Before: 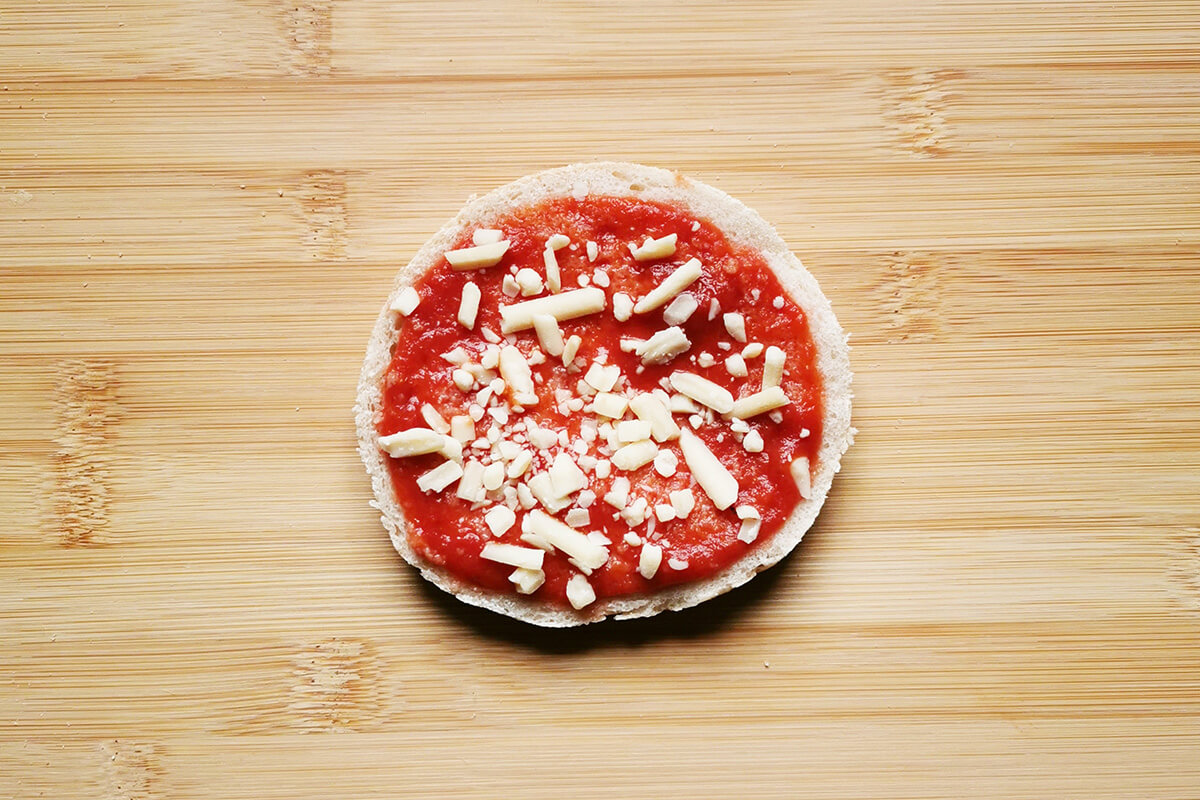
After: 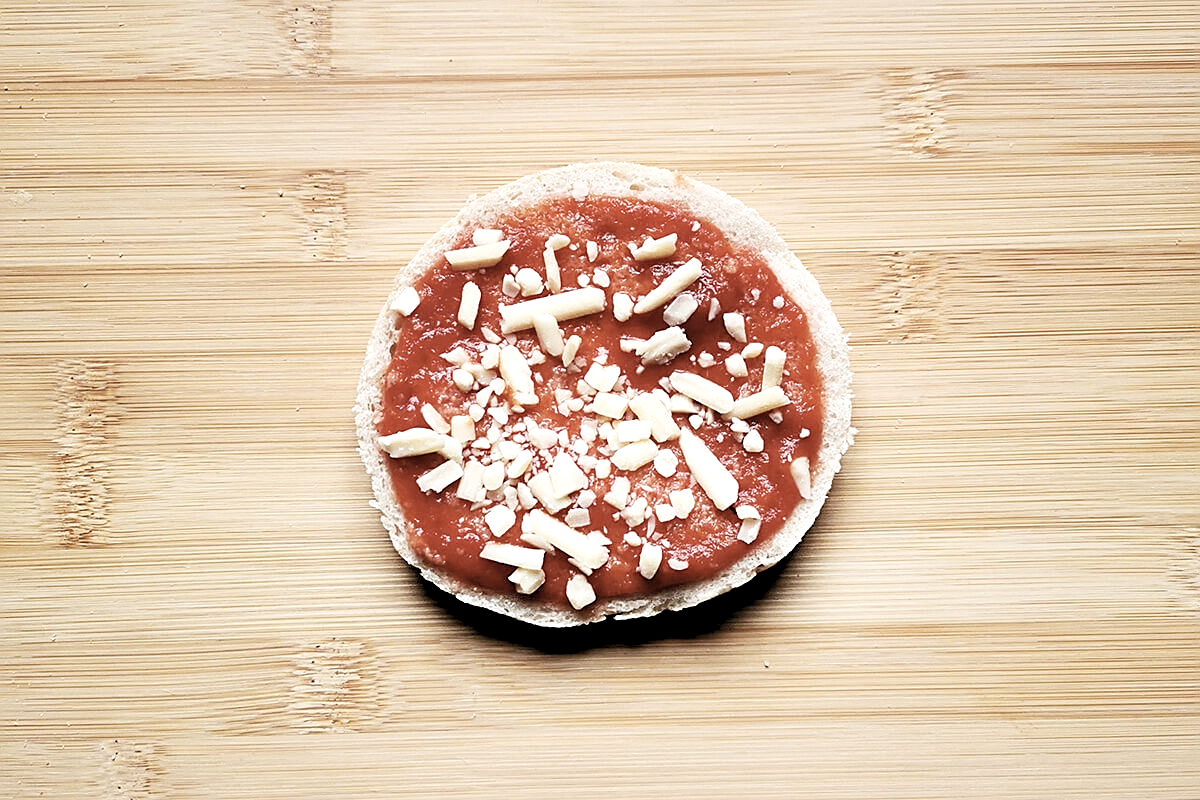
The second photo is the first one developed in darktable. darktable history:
rgb levels: levels [[0.01, 0.419, 0.839], [0, 0.5, 1], [0, 0.5, 1]]
sharpen: on, module defaults
contrast brightness saturation: contrast 0.1, saturation -0.36
